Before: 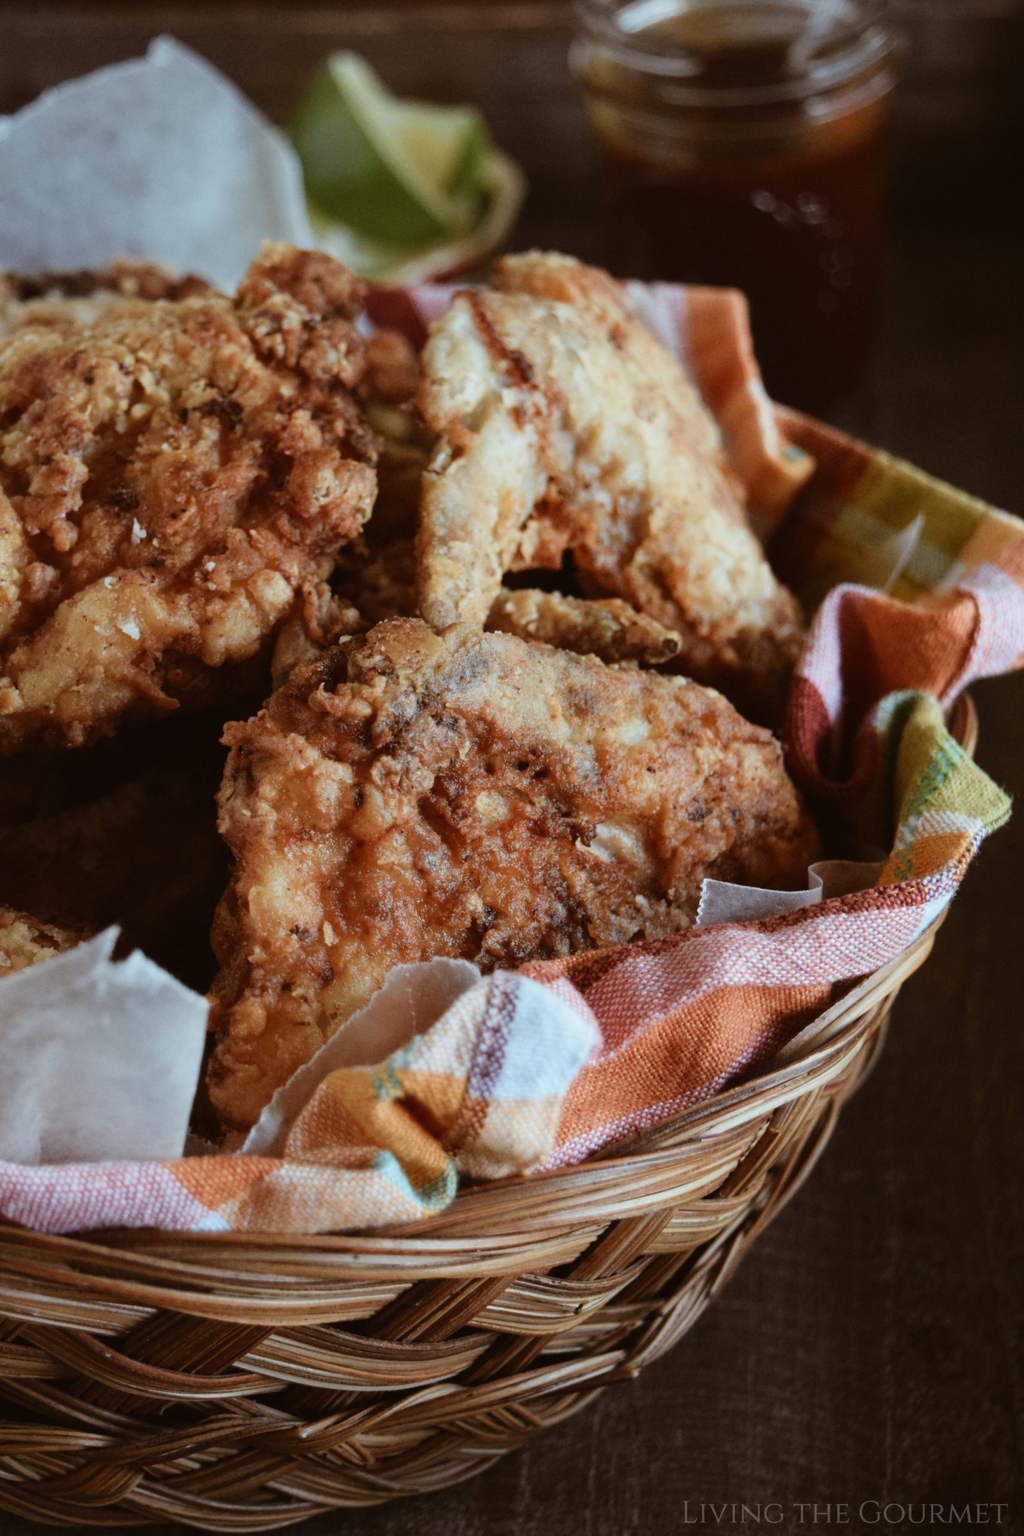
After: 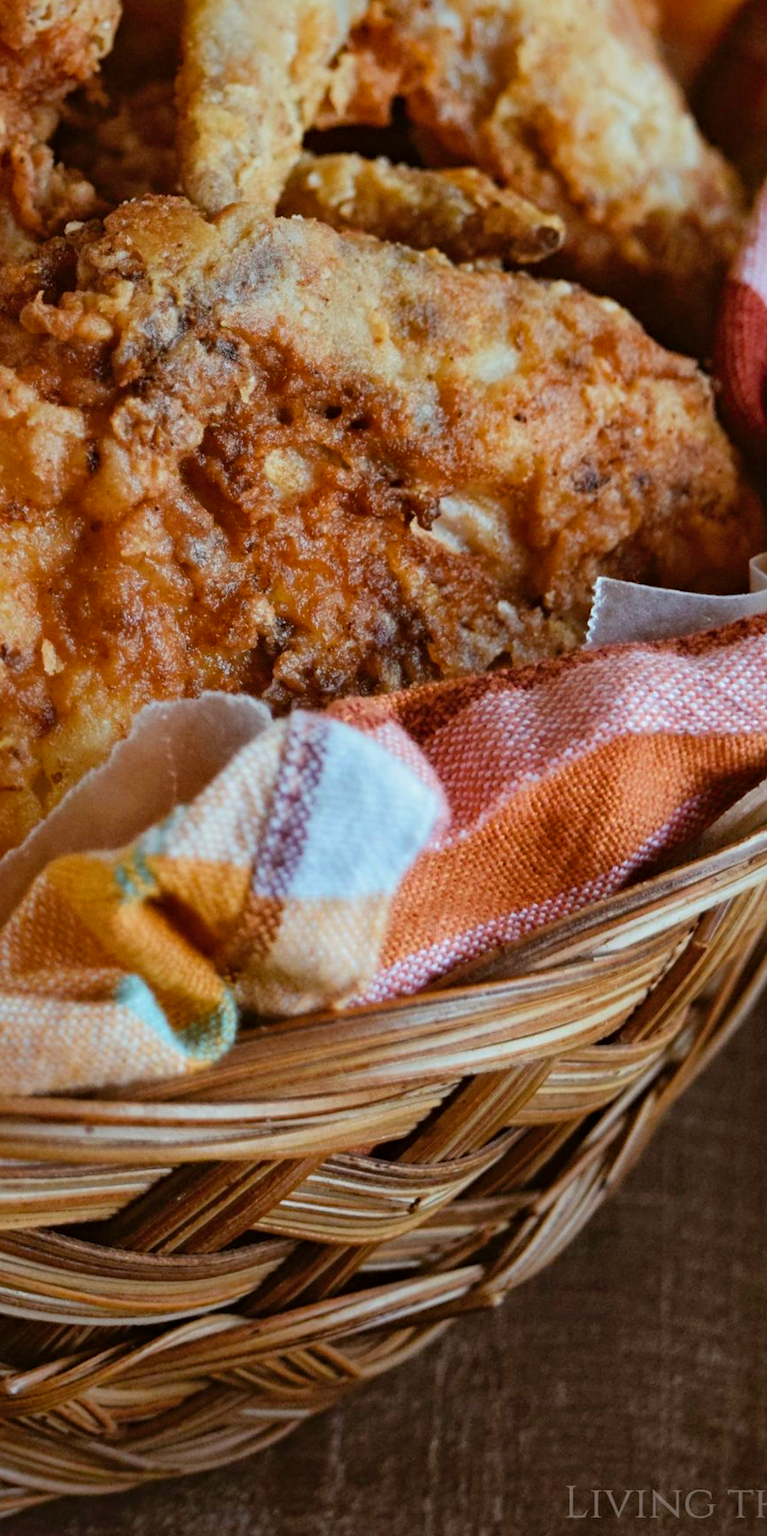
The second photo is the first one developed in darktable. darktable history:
shadows and highlights: highlights color adjustment 33.08%
contrast equalizer: y [[0.5, 0.504, 0.515, 0.527, 0.535, 0.534], [0.5 ×6], [0.491, 0.387, 0.179, 0.068, 0.068, 0.068], [0 ×5, 0.023], [0 ×6]]
crop and rotate: left 28.787%, top 31.485%, right 19.83%
color balance rgb: shadows lift › chroma 2.046%, shadows lift › hue 246.96°, perceptual saturation grading › global saturation 25.616%, global vibrance 20%
